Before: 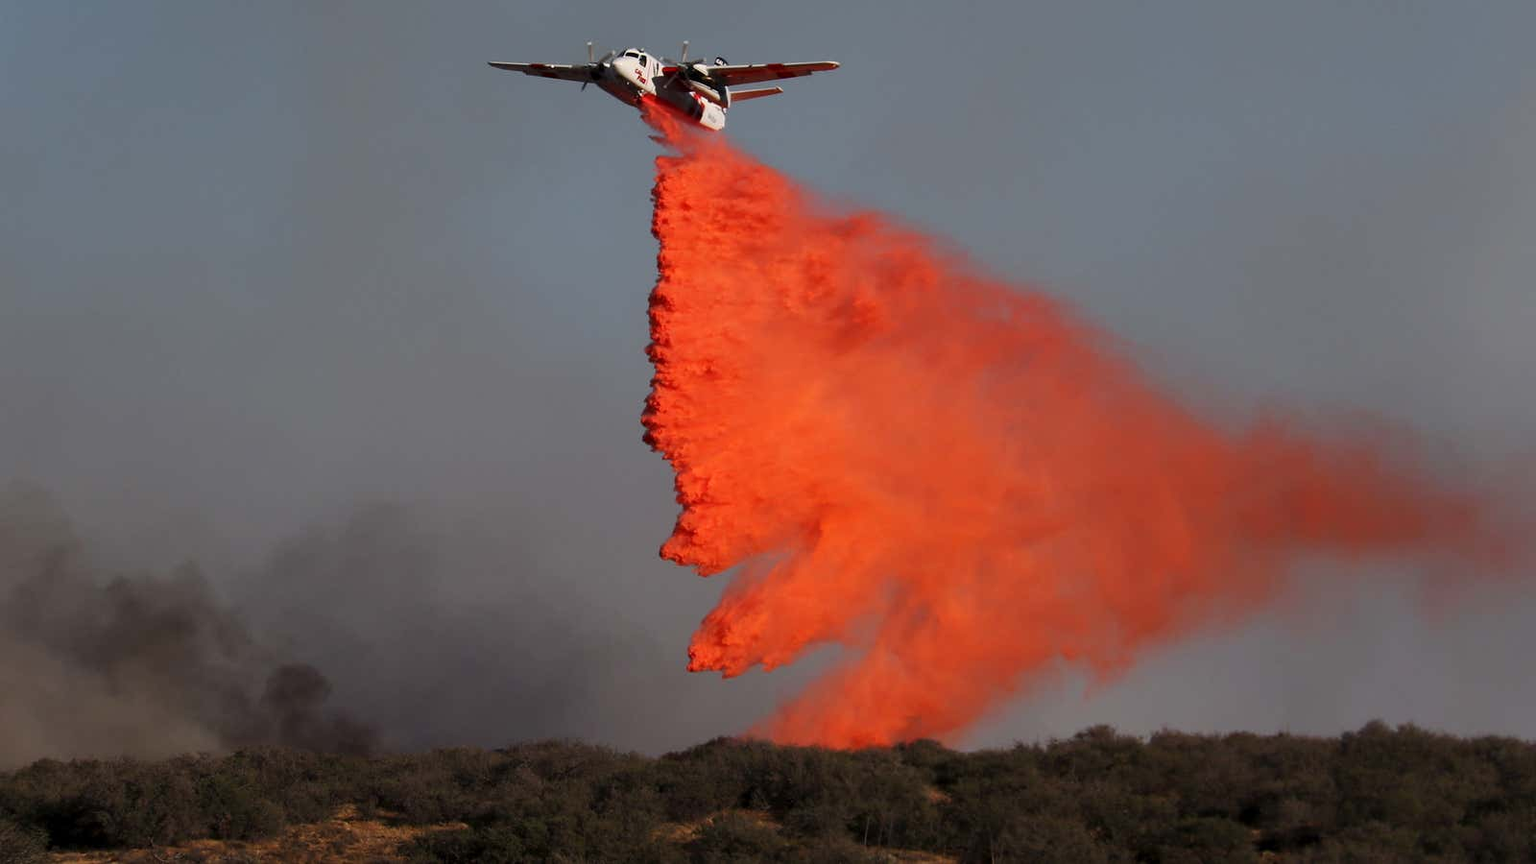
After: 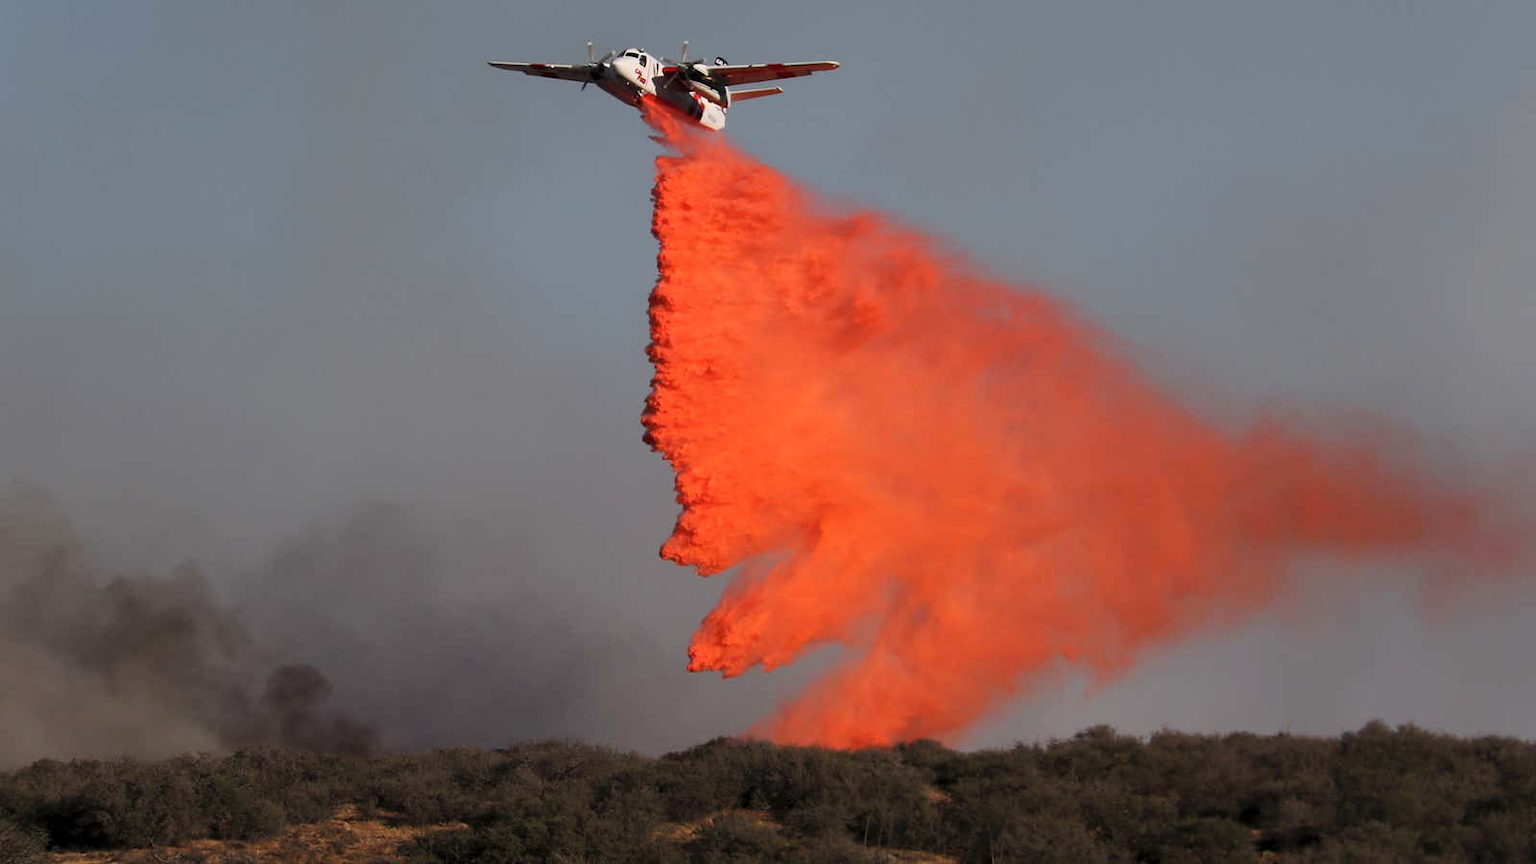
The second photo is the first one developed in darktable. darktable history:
contrast brightness saturation: contrast 0.054, brightness 0.069, saturation 0.008
